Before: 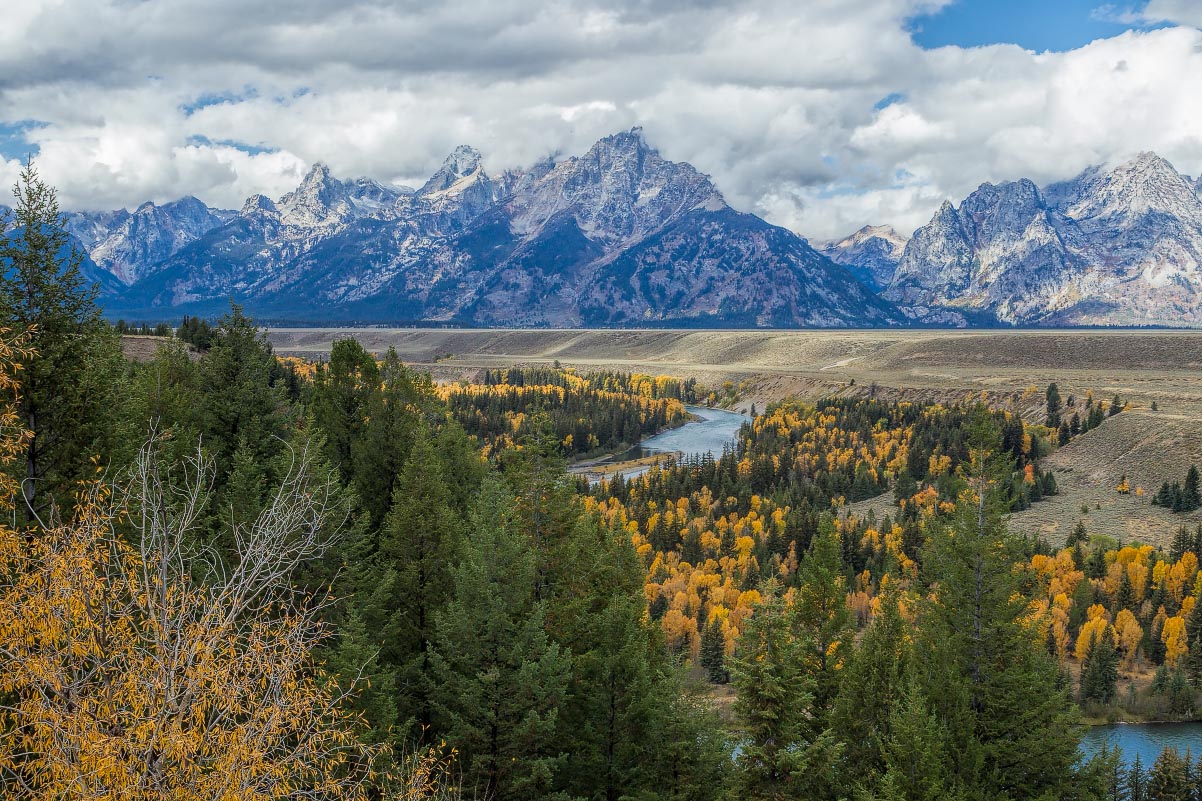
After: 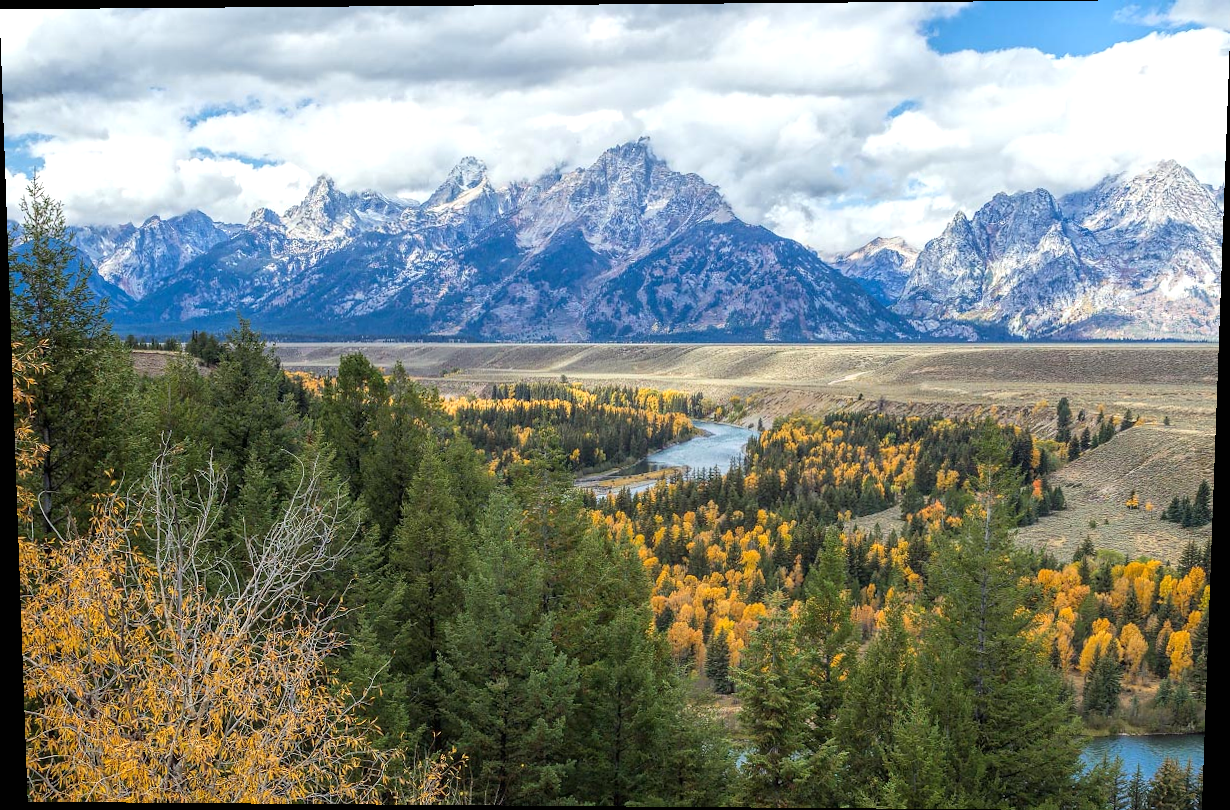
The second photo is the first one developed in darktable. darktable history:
exposure: black level correction 0, exposure 0.2 EV, compensate exposure bias true, compensate highlight preservation false
rotate and perspective: lens shift (vertical) 0.048, lens shift (horizontal) -0.024, automatic cropping off
